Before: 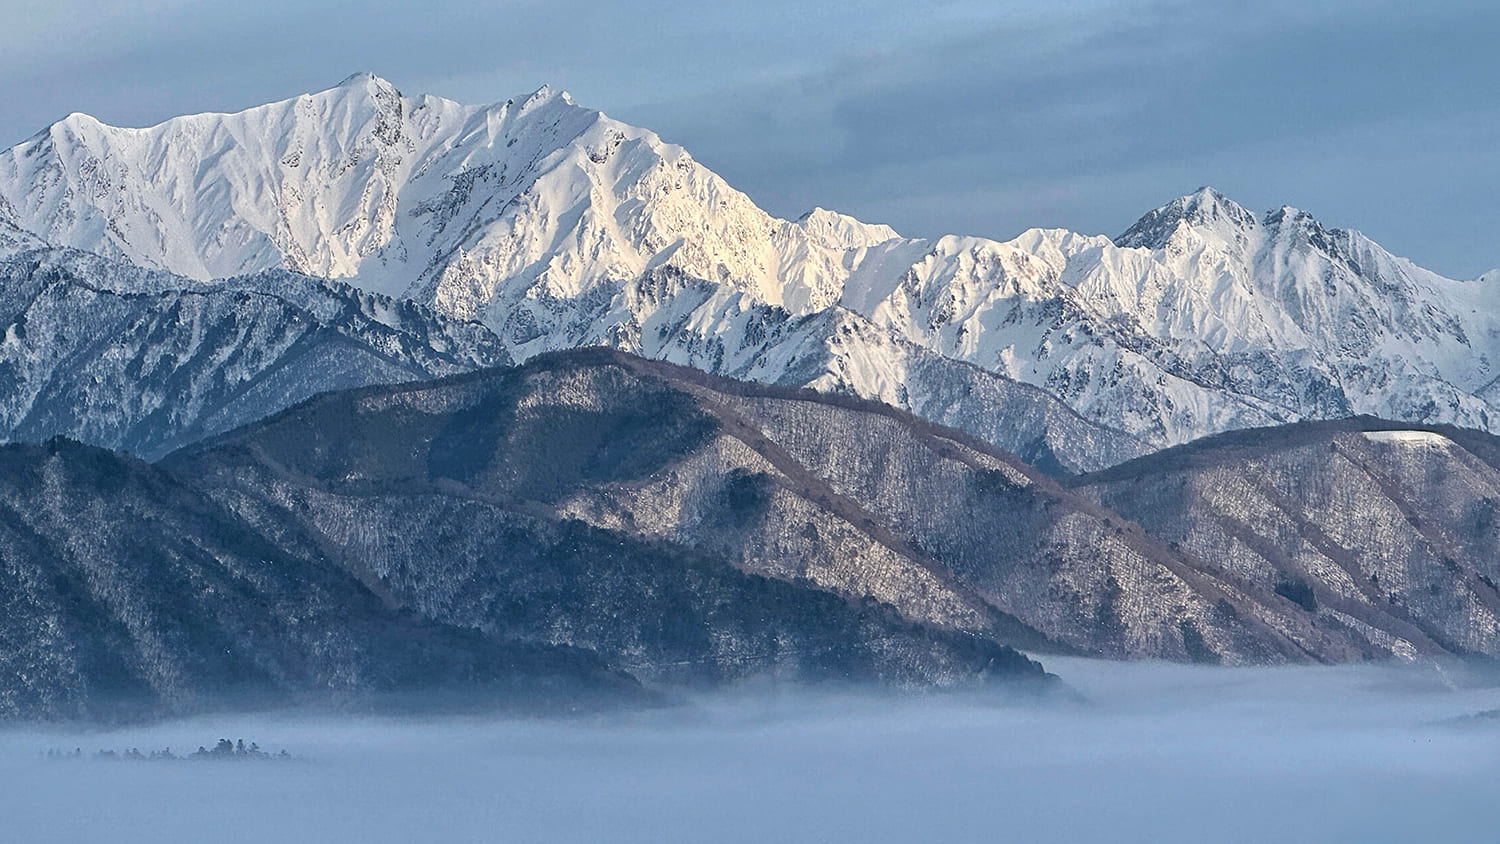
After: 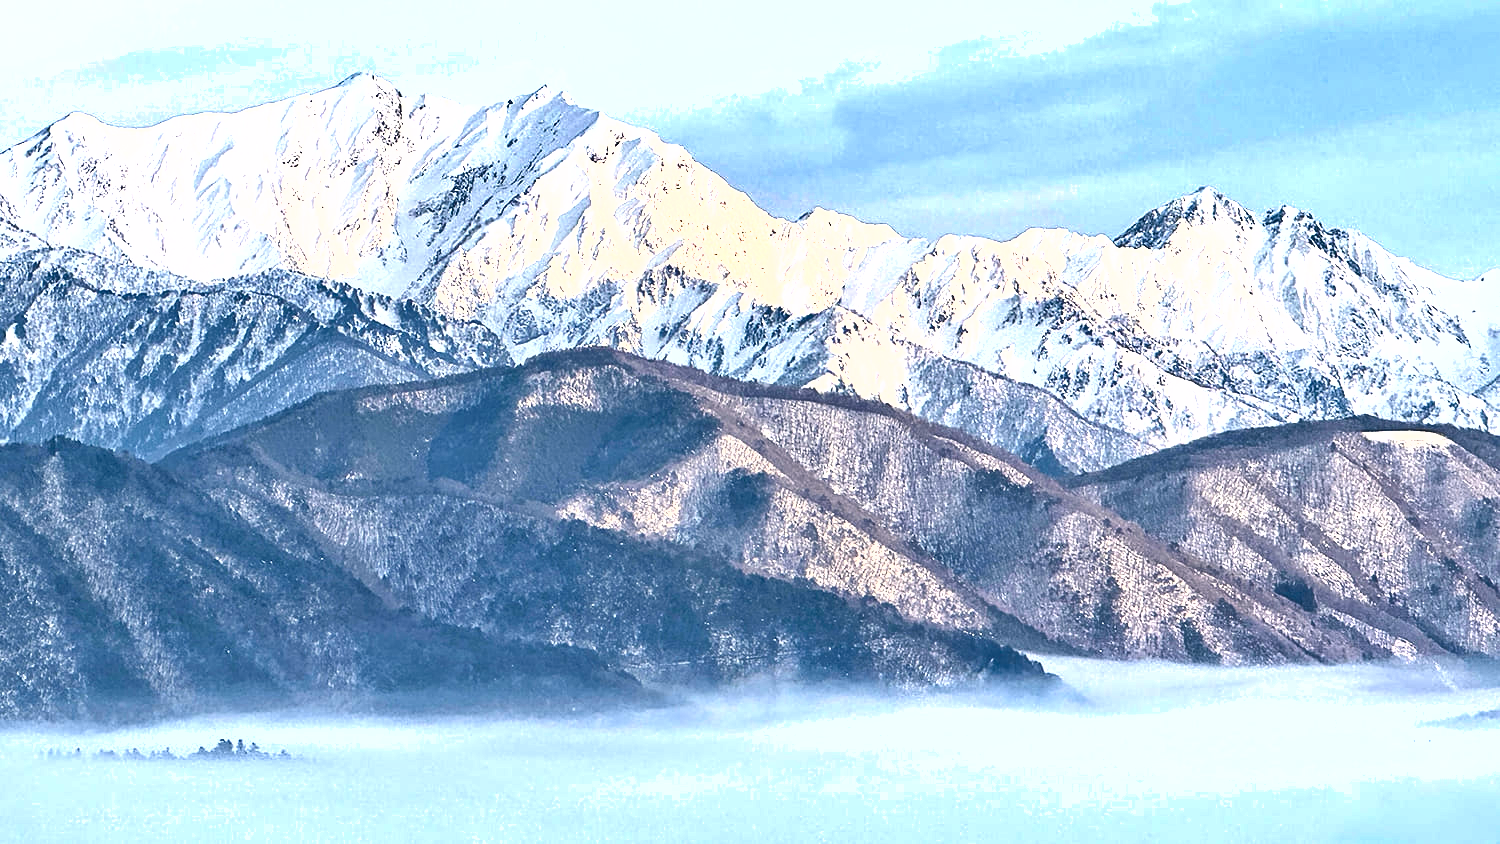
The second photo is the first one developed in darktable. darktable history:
color balance rgb: shadows lift › hue 87.51°, highlights gain › chroma 1.62%, highlights gain › hue 55.1°, global offset › chroma 0.06%, global offset › hue 253.66°, linear chroma grading › global chroma 0.5%
shadows and highlights: low approximation 0.01, soften with gaussian
exposure: black level correction 0, exposure 1.55 EV, compensate exposure bias true, compensate highlight preservation false
